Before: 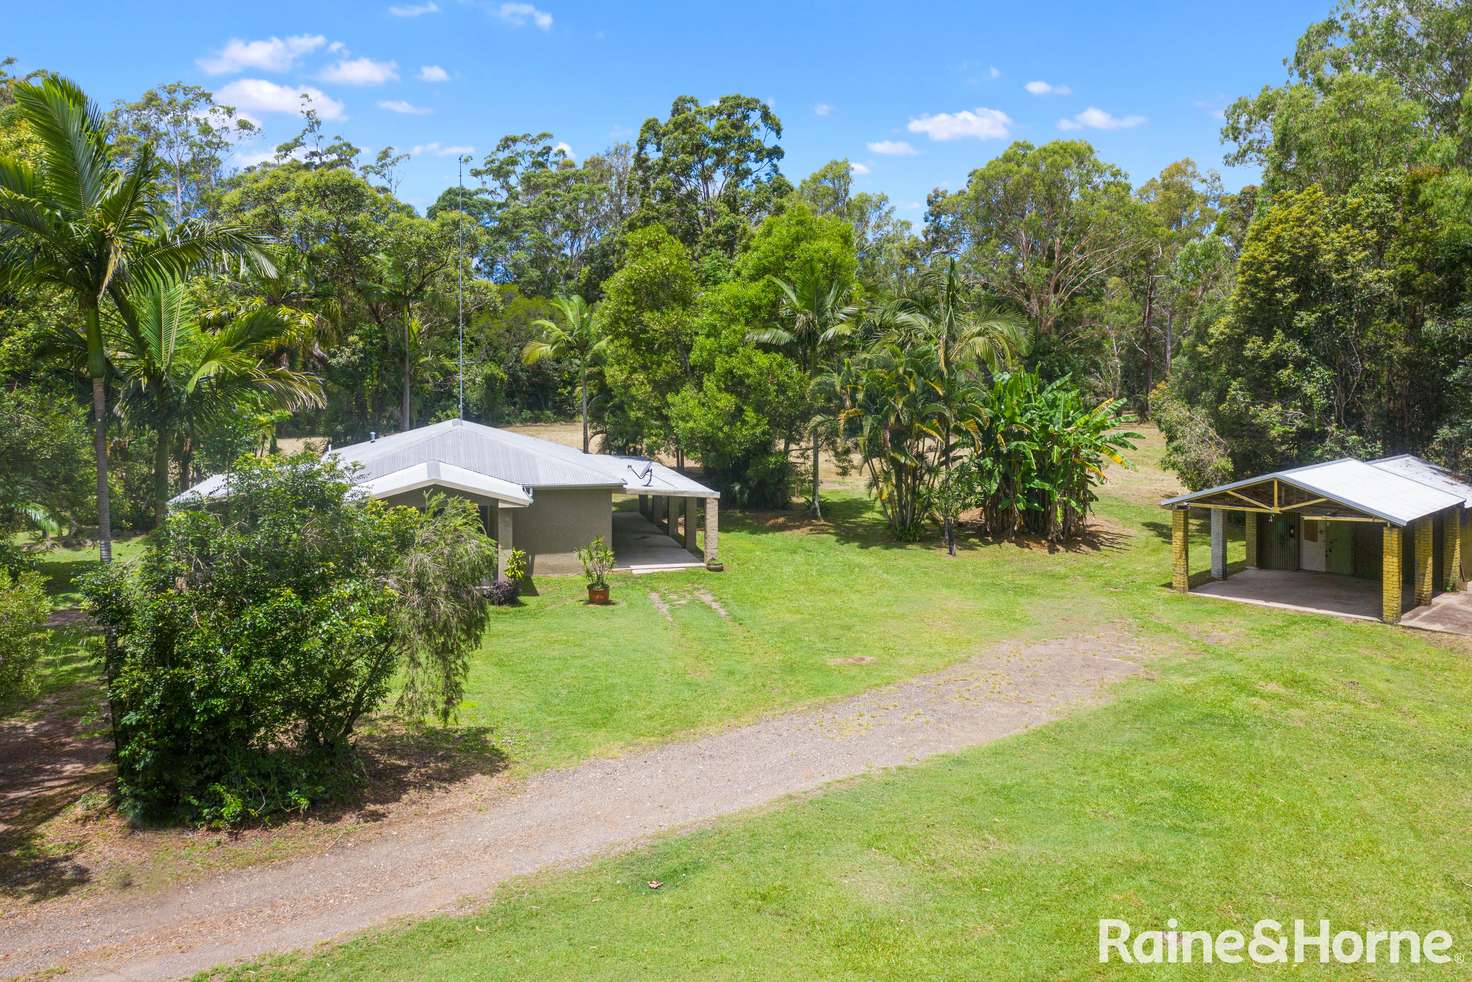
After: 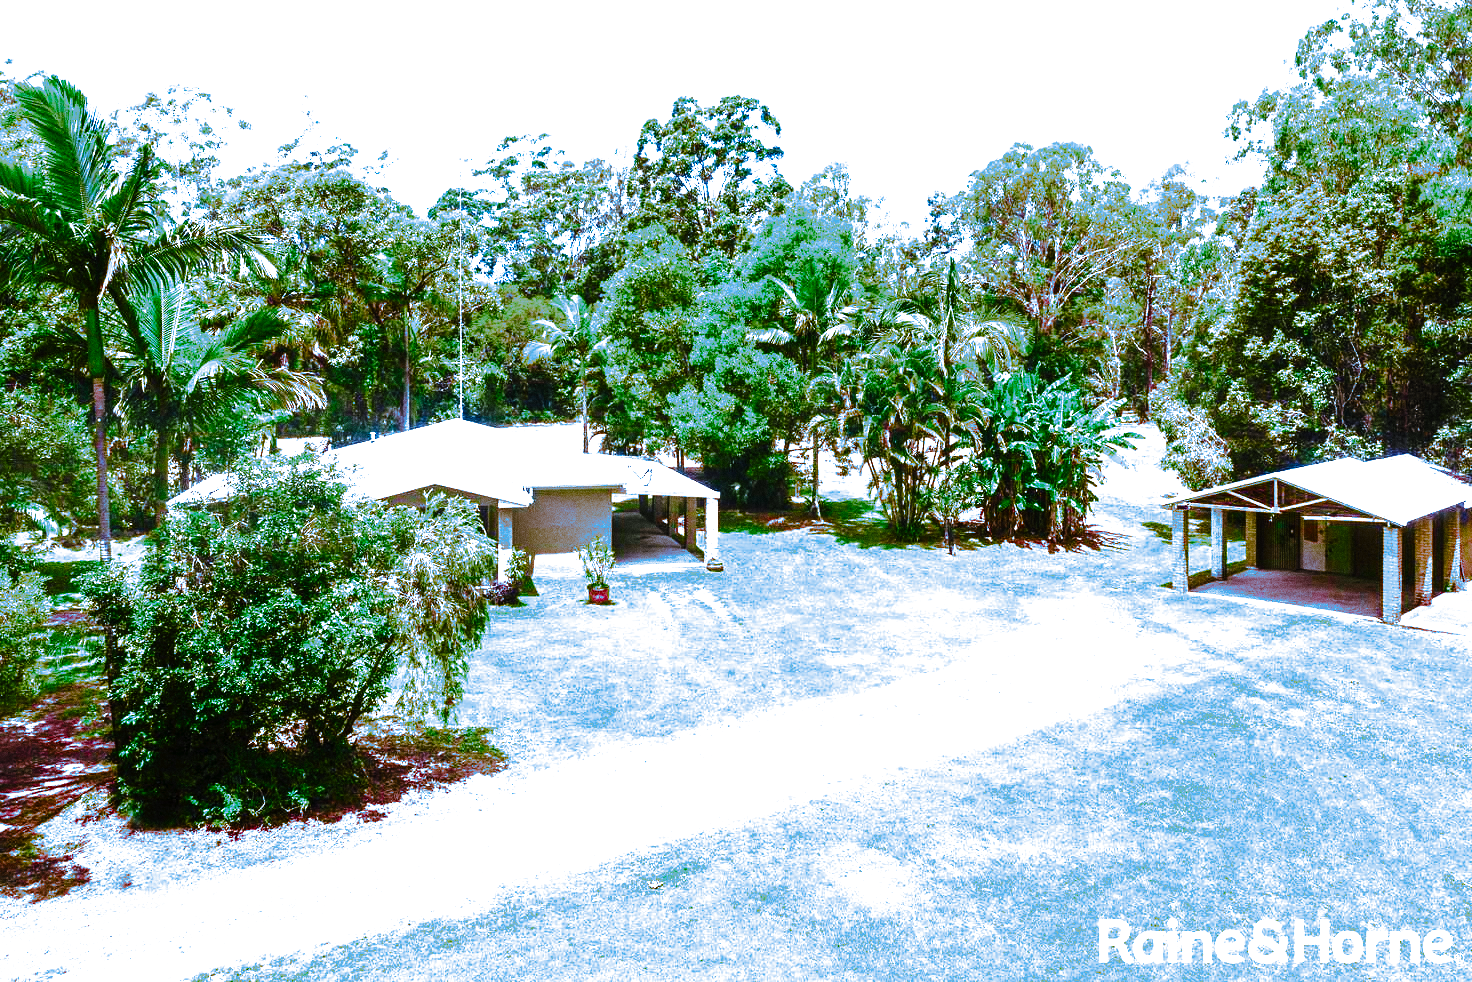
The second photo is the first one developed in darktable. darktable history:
color correction: highlights a* 19.5, highlights b* -11.53, saturation 1.69
exposure: exposure 0.785 EV, compensate highlight preservation false
tone curve: curves: ch0 [(0, 0) (0.003, 0.001) (0.011, 0.005) (0.025, 0.01) (0.044, 0.016) (0.069, 0.019) (0.1, 0.024) (0.136, 0.03) (0.177, 0.045) (0.224, 0.071) (0.277, 0.122) (0.335, 0.202) (0.399, 0.326) (0.468, 0.471) (0.543, 0.638) (0.623, 0.798) (0.709, 0.913) (0.801, 0.97) (0.898, 0.983) (1, 1)], preserve colors none
split-toning: shadows › hue 220°, shadows › saturation 0.64, highlights › hue 220°, highlights › saturation 0.64, balance 0, compress 5.22%
grain: coarseness 0.09 ISO, strength 40%
